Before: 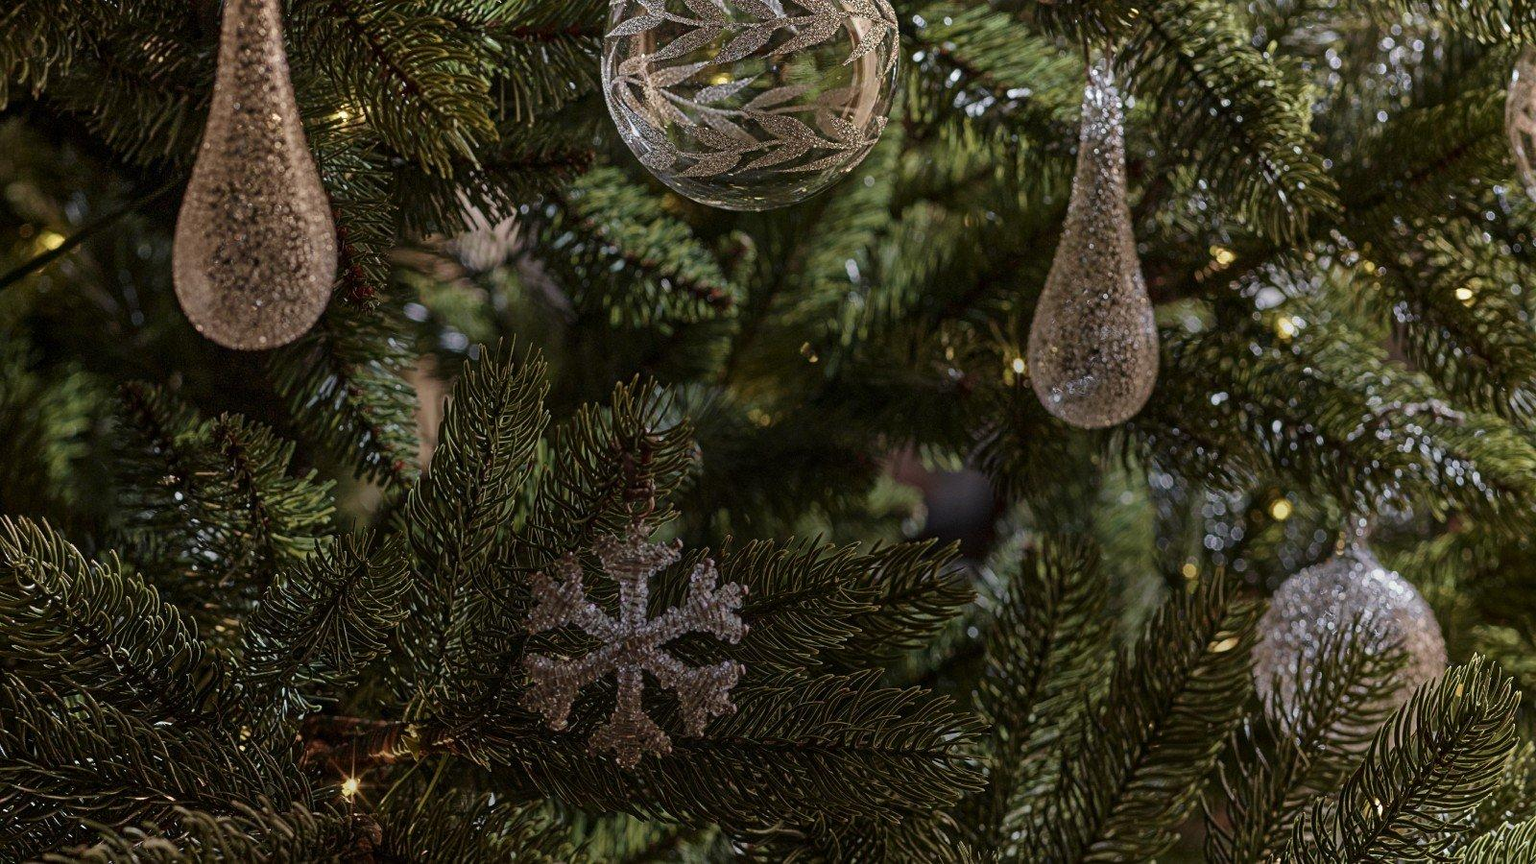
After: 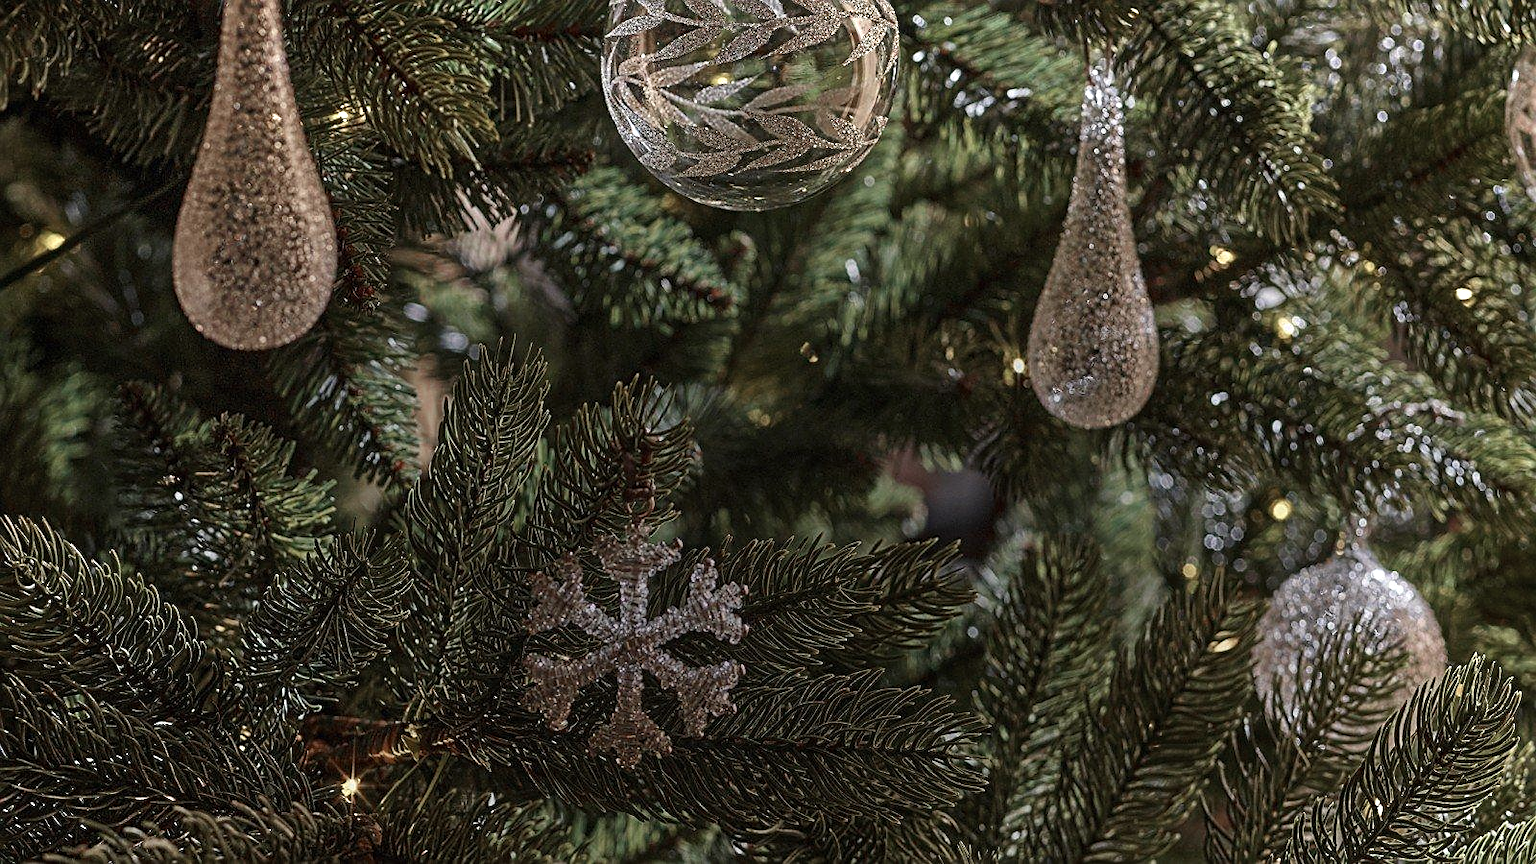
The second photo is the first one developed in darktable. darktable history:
color zones: curves: ch0 [(0, 0.5) (0.125, 0.4) (0.25, 0.5) (0.375, 0.4) (0.5, 0.4) (0.625, 0.35) (0.75, 0.35) (0.875, 0.5)]; ch1 [(0, 0.35) (0.125, 0.45) (0.25, 0.35) (0.375, 0.35) (0.5, 0.35) (0.625, 0.35) (0.75, 0.45) (0.875, 0.35)]; ch2 [(0, 0.6) (0.125, 0.5) (0.25, 0.5) (0.375, 0.6) (0.5, 0.6) (0.625, 0.5) (0.75, 0.5) (0.875, 0.5)]
sharpen: radius 1.824, amount 0.396, threshold 1.216
exposure: black level correction 0, exposure 0.498 EV, compensate exposure bias true, compensate highlight preservation false
